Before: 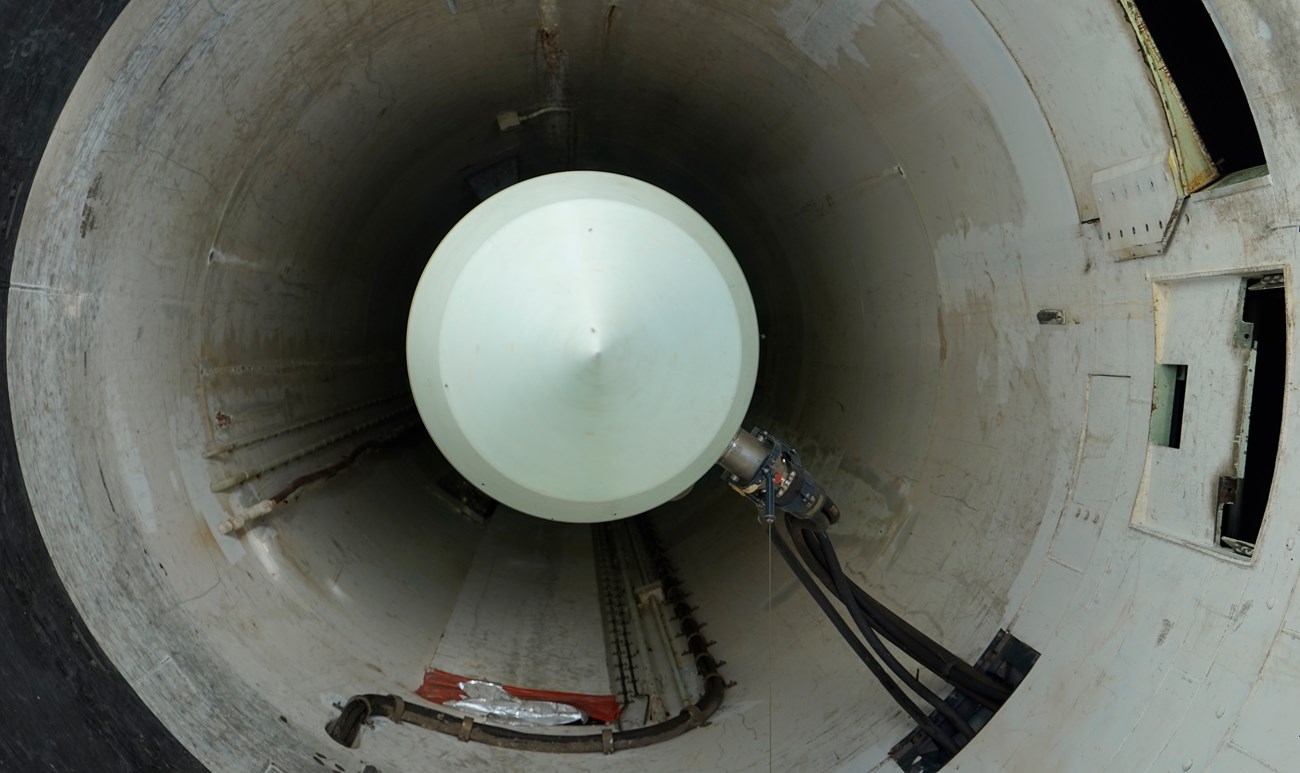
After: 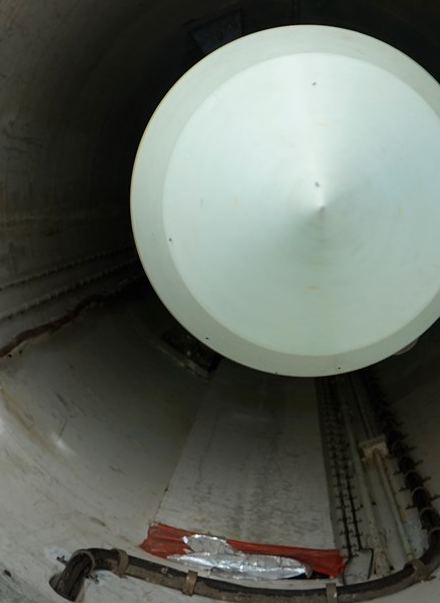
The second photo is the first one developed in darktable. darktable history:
crop and rotate: left 21.283%, top 18.927%, right 44.8%, bottom 2.983%
